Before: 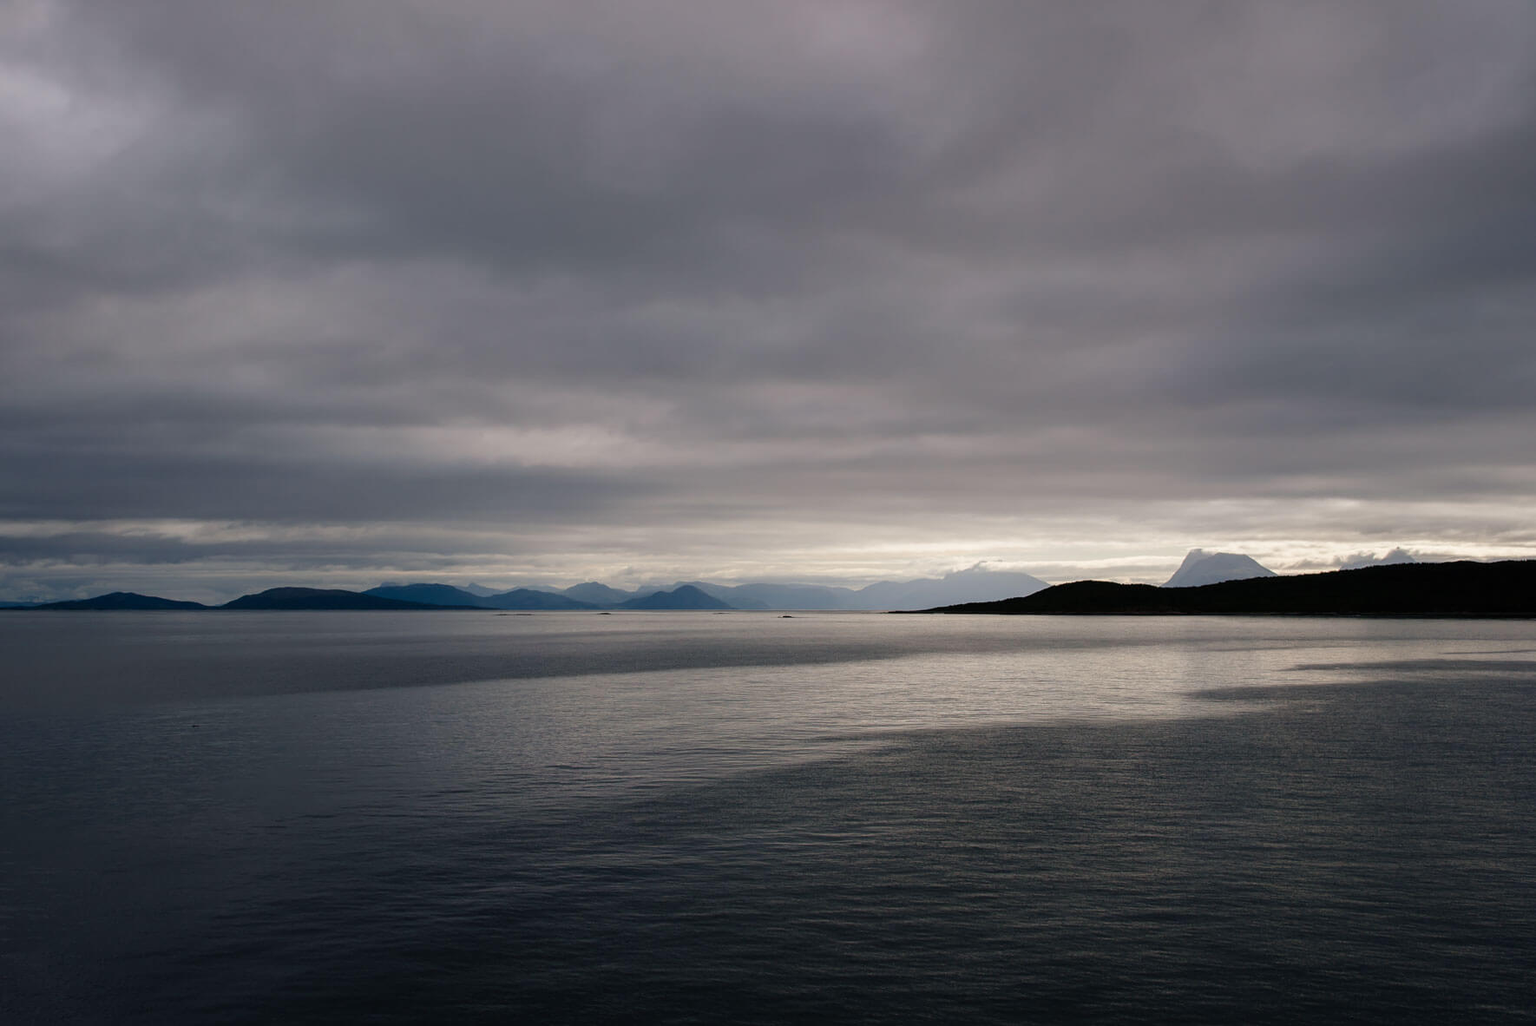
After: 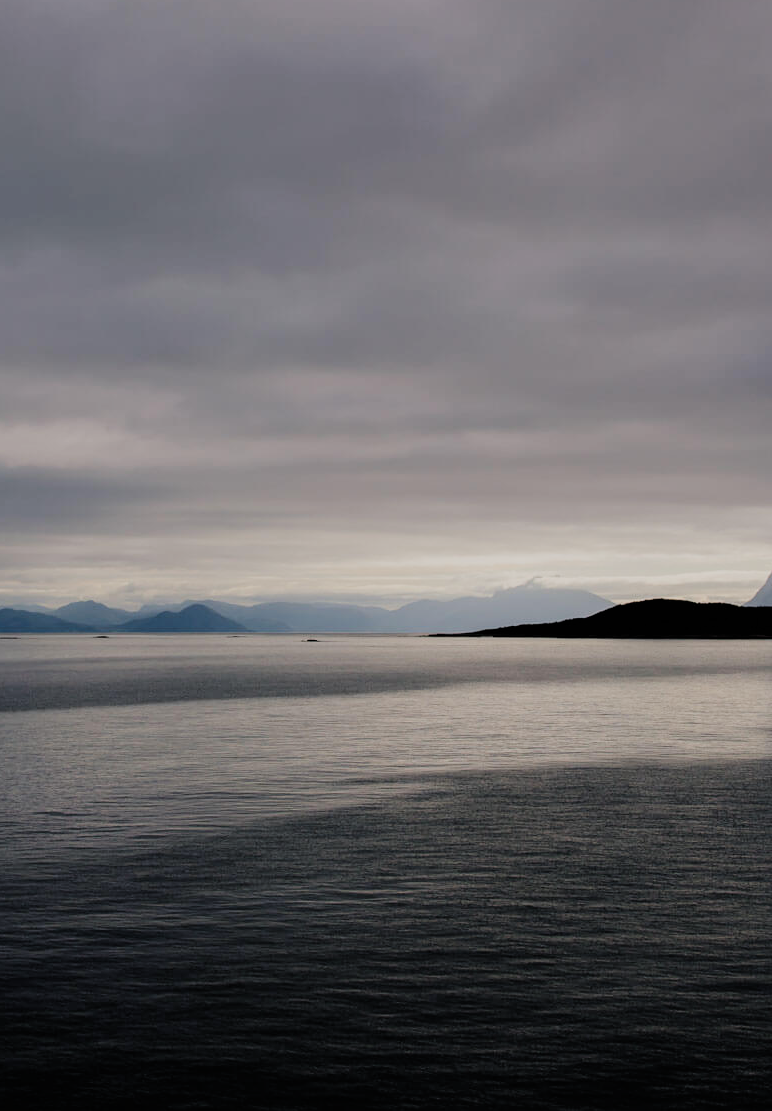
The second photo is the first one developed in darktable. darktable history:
filmic rgb: black relative exposure -7.17 EV, white relative exposure 5.35 EV, threshold 3.05 EV, hardness 3.03, color science v4 (2020), enable highlight reconstruction true
exposure: exposure 0.169 EV, compensate highlight preservation false
crop: left 33.652%, top 5.962%, right 22.708%
